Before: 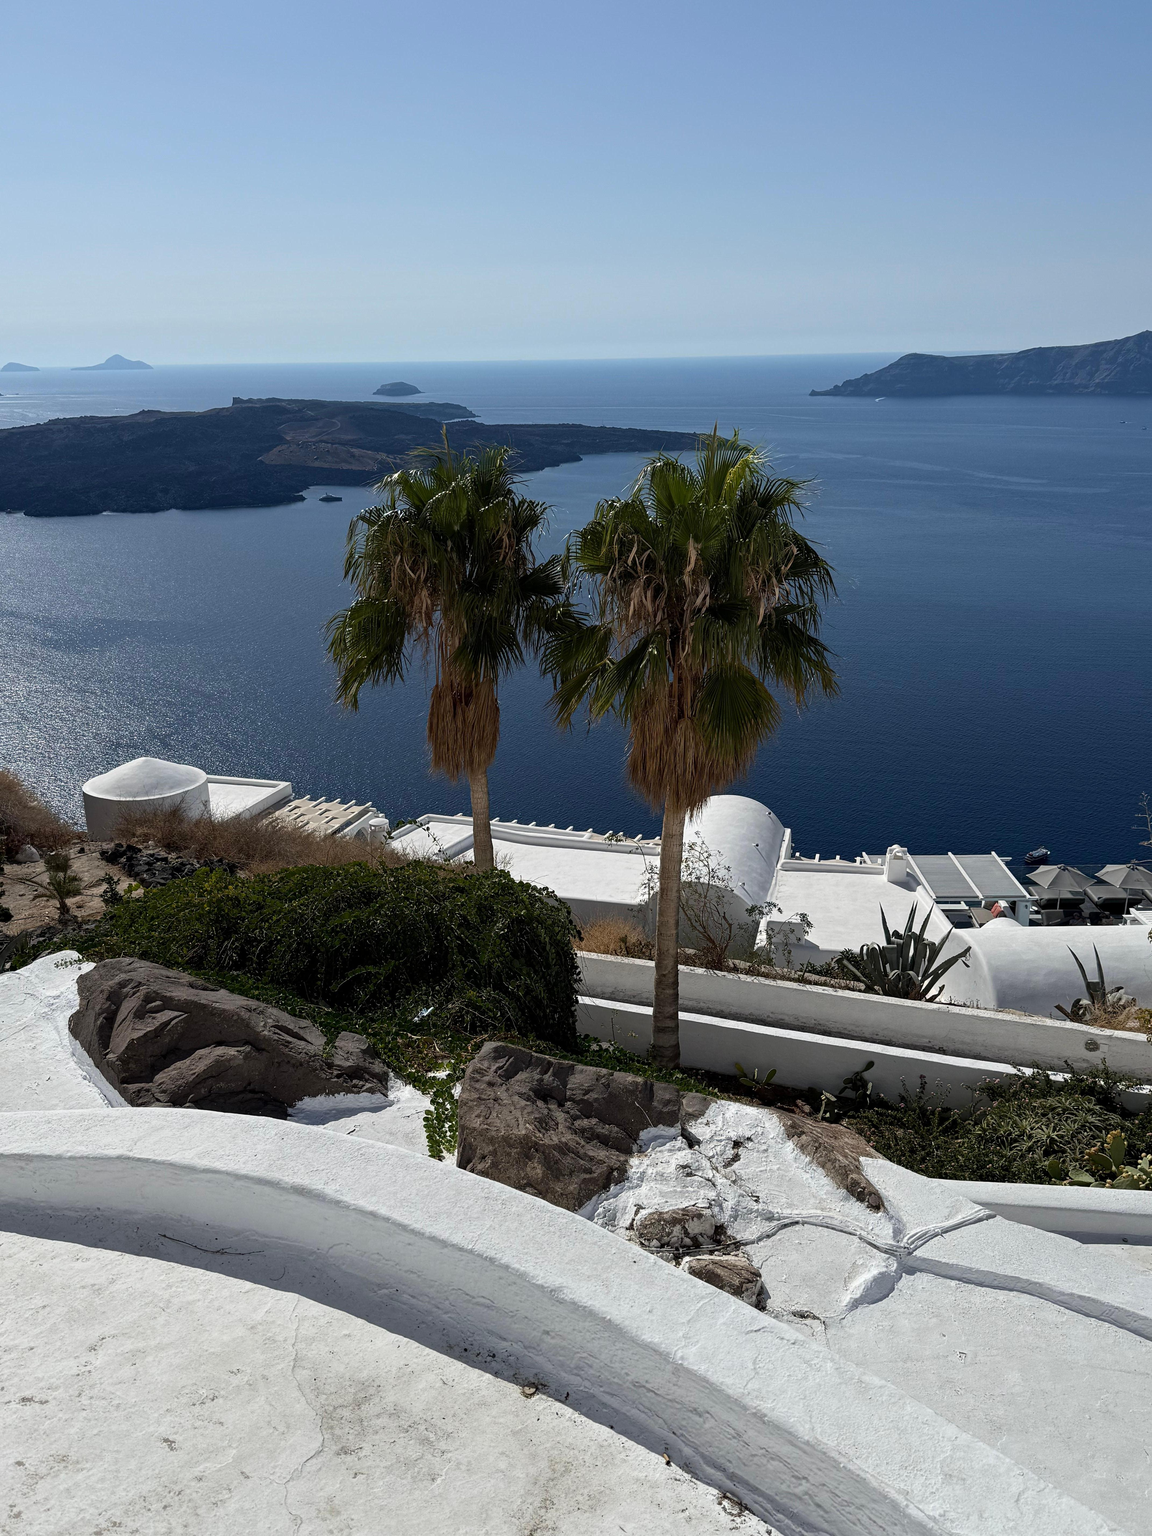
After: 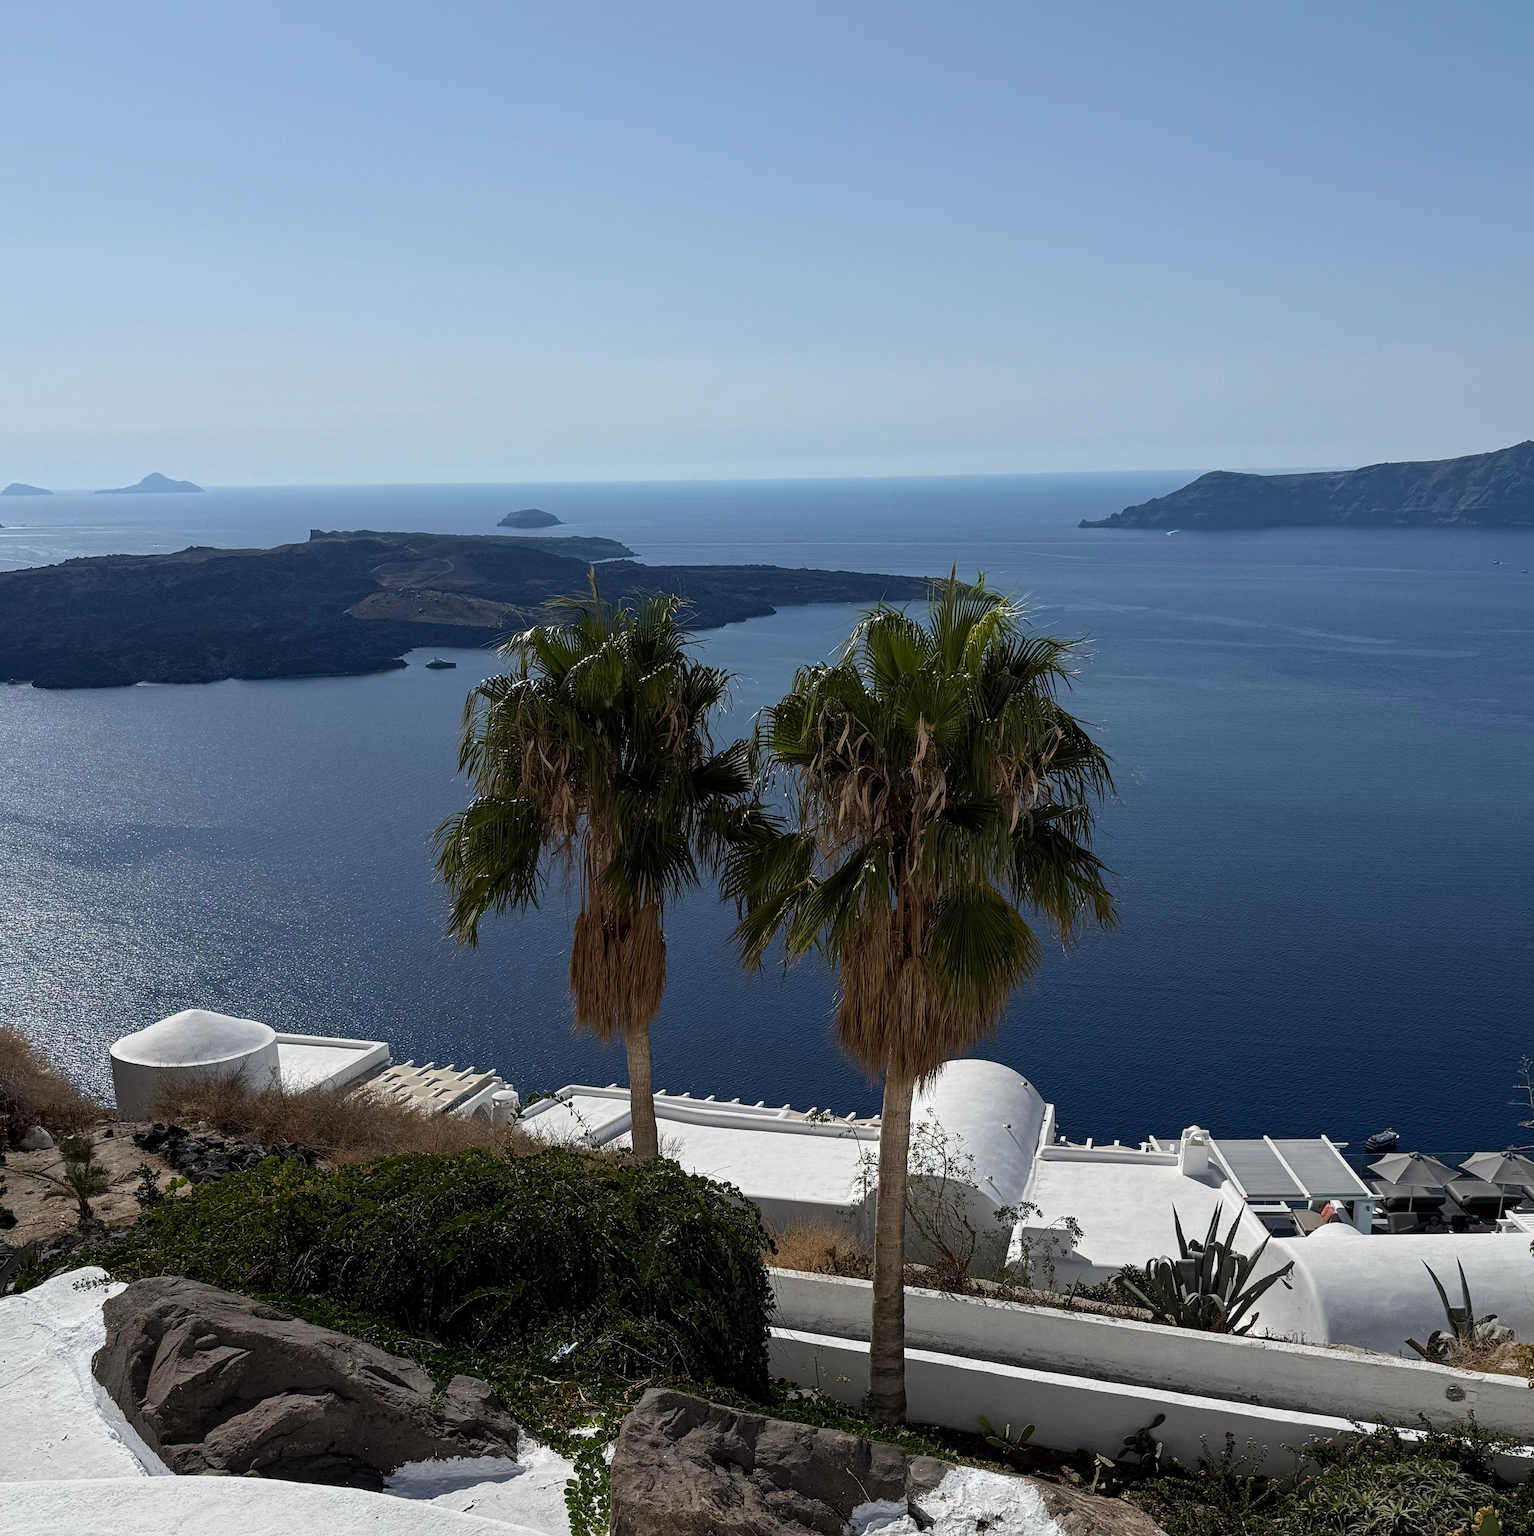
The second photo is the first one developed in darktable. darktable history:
crop: bottom 24.943%
